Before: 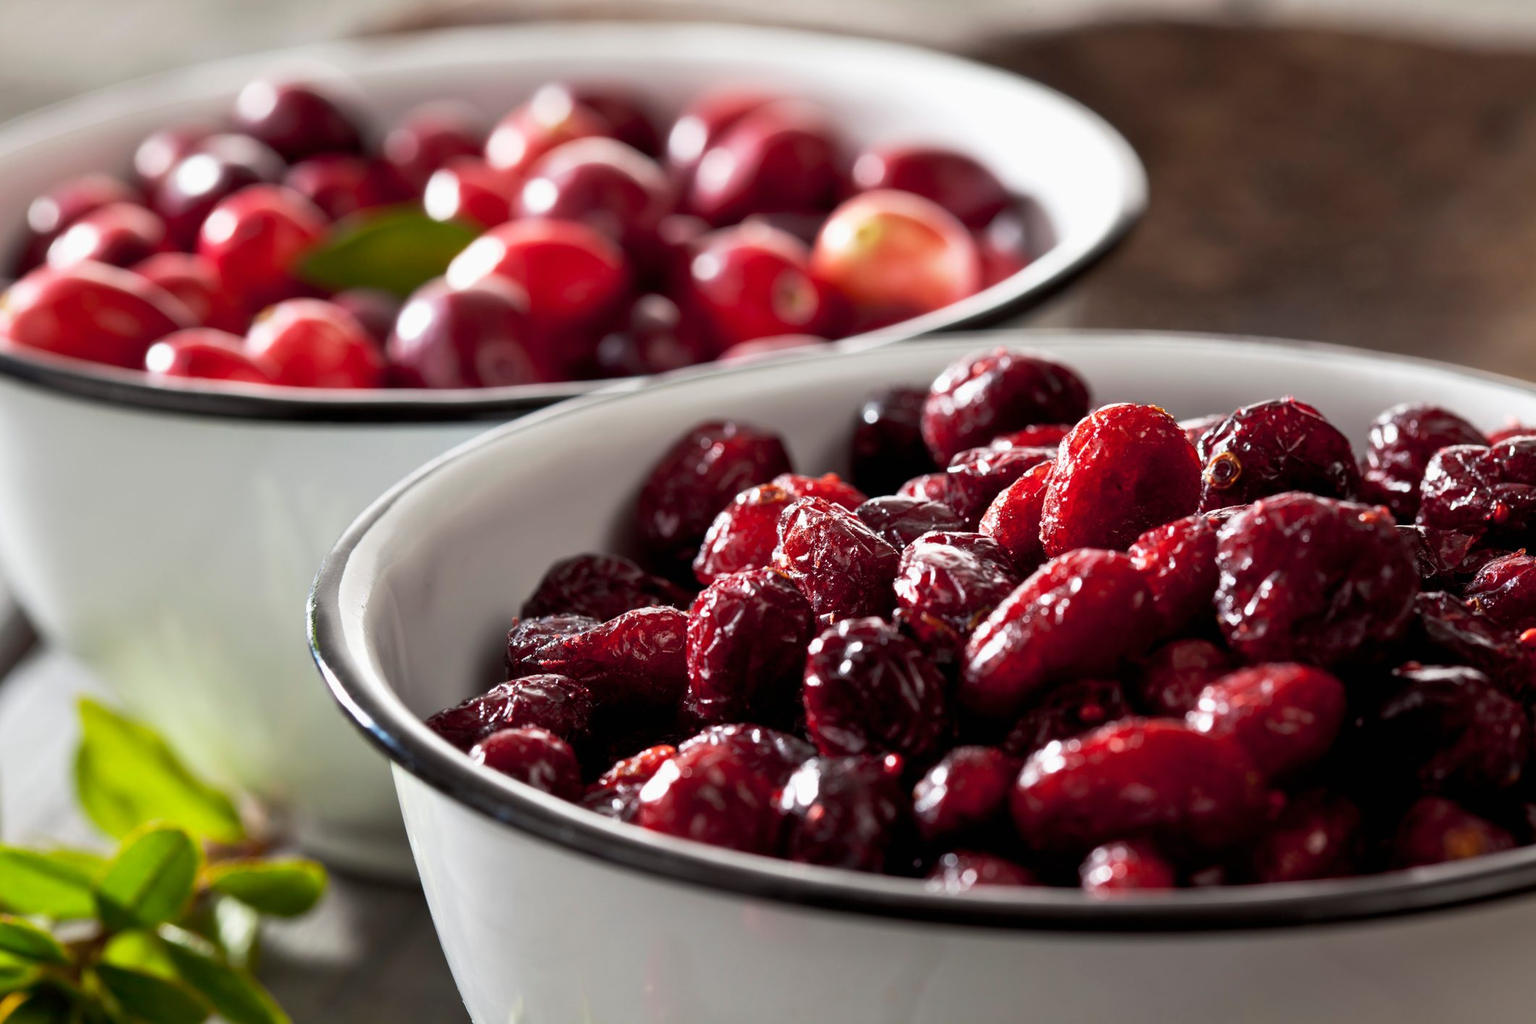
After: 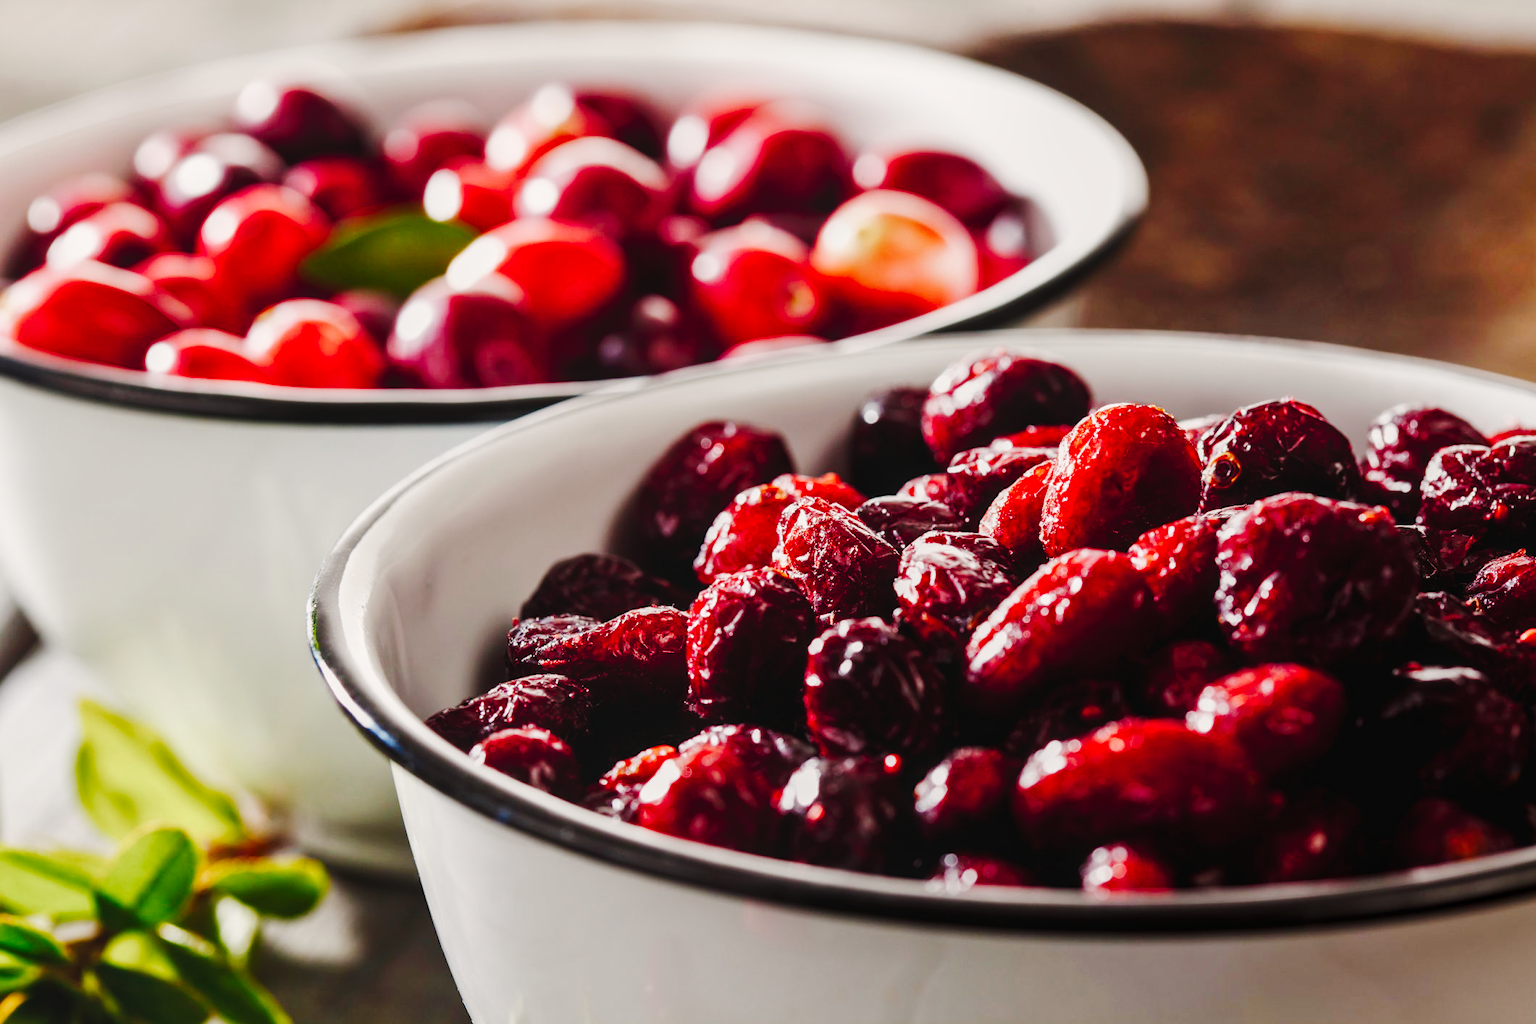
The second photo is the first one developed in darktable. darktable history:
color balance rgb: highlights gain › chroma 2.044%, highlights gain › hue 62.77°, perceptual saturation grading › global saturation 20%, perceptual saturation grading › highlights -49.776%, perceptual saturation grading › shadows 24.325%
local contrast: detail 110%
tone curve: curves: ch0 [(0, 0) (0.003, 0.002) (0.011, 0.008) (0.025, 0.017) (0.044, 0.027) (0.069, 0.037) (0.1, 0.052) (0.136, 0.074) (0.177, 0.11) (0.224, 0.155) (0.277, 0.237) (0.335, 0.34) (0.399, 0.467) (0.468, 0.584) (0.543, 0.683) (0.623, 0.762) (0.709, 0.827) (0.801, 0.888) (0.898, 0.947) (1, 1)], preserve colors none
